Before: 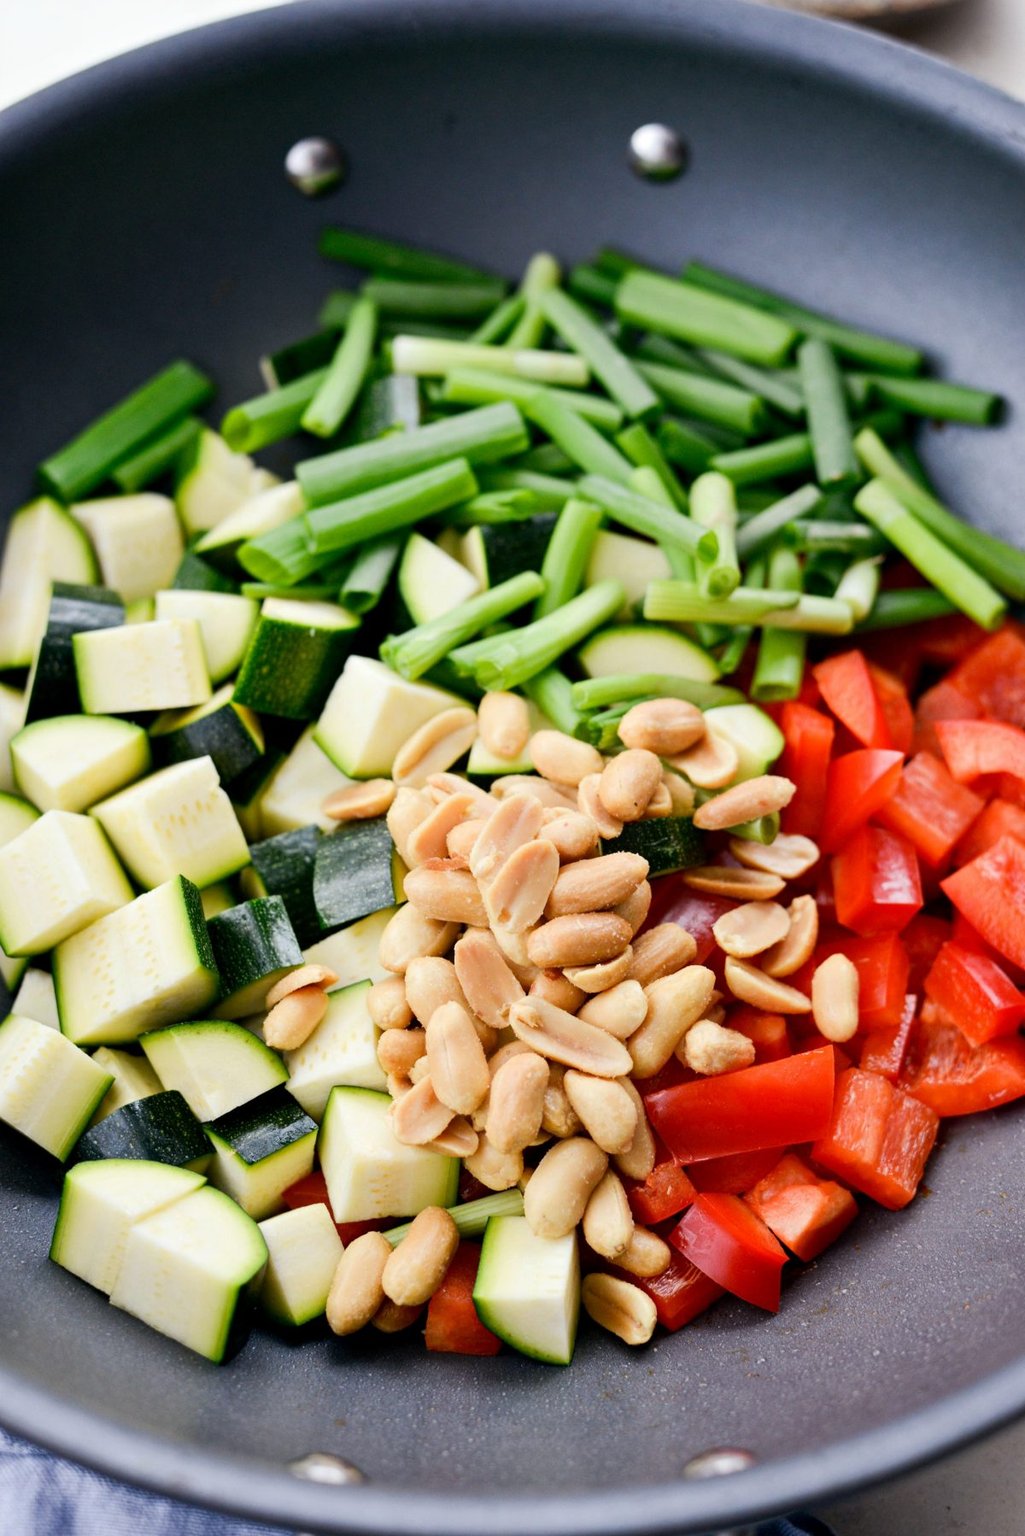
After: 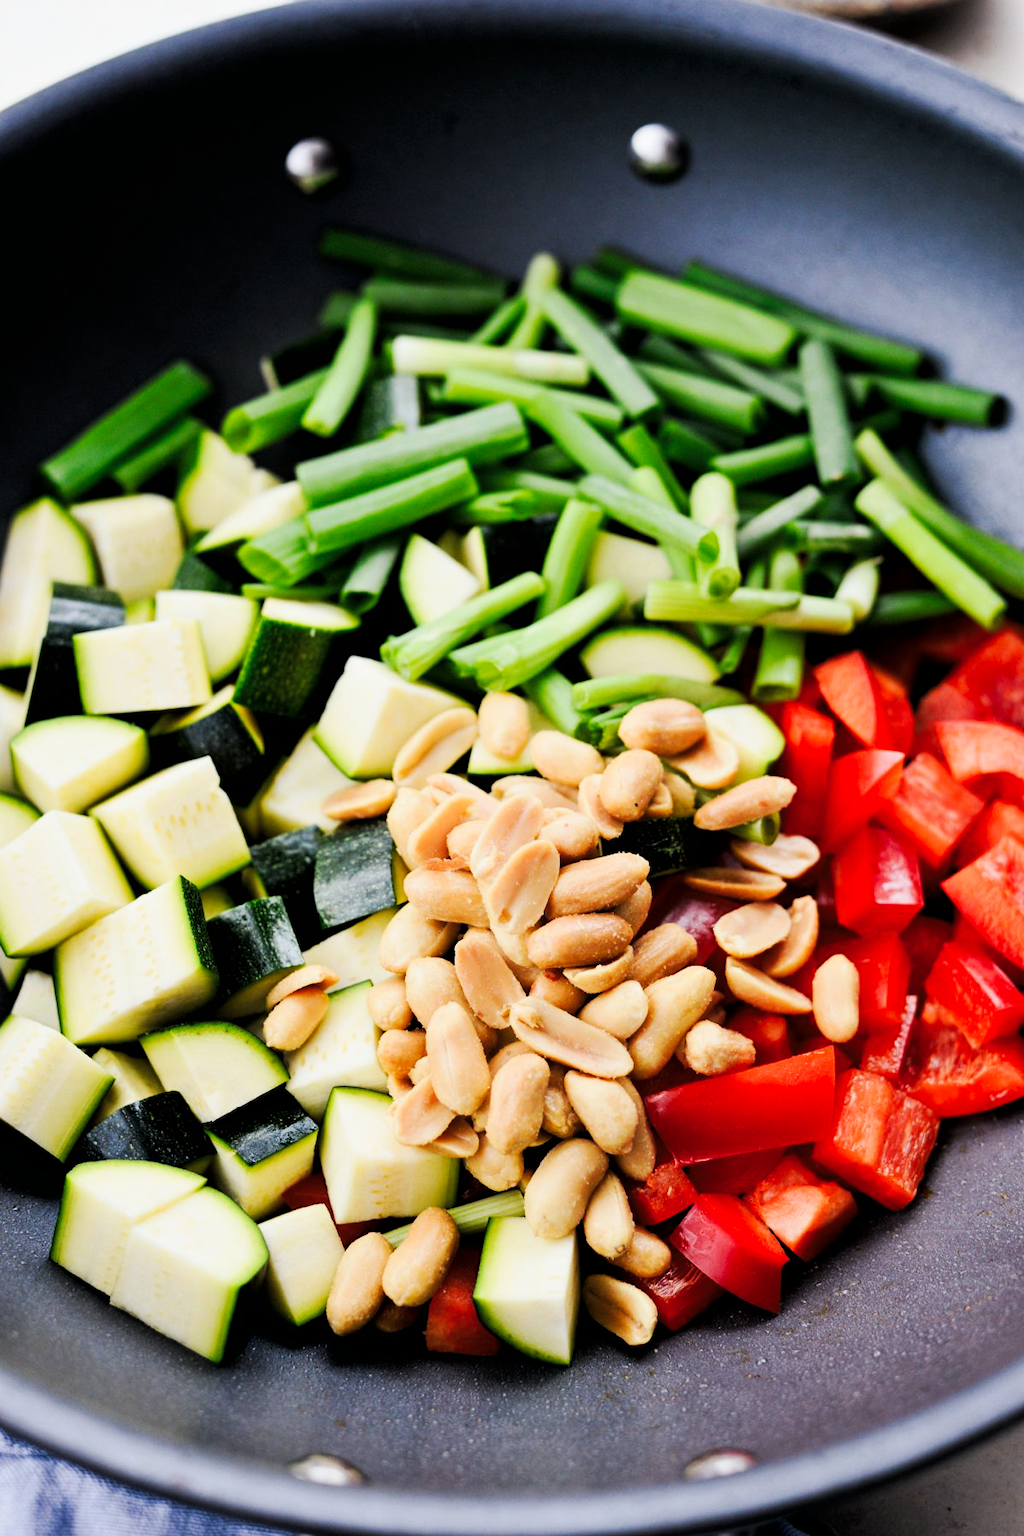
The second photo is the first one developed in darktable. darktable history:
filmic rgb: black relative exposure -4.93 EV, white relative exposure 2.84 EV, hardness 3.72
tone curve: curves: ch0 [(0, 0) (0.003, 0.003) (0.011, 0.011) (0.025, 0.022) (0.044, 0.039) (0.069, 0.055) (0.1, 0.074) (0.136, 0.101) (0.177, 0.134) (0.224, 0.171) (0.277, 0.216) (0.335, 0.277) (0.399, 0.345) (0.468, 0.427) (0.543, 0.526) (0.623, 0.636) (0.709, 0.731) (0.801, 0.822) (0.898, 0.917) (1, 1)], preserve colors none
